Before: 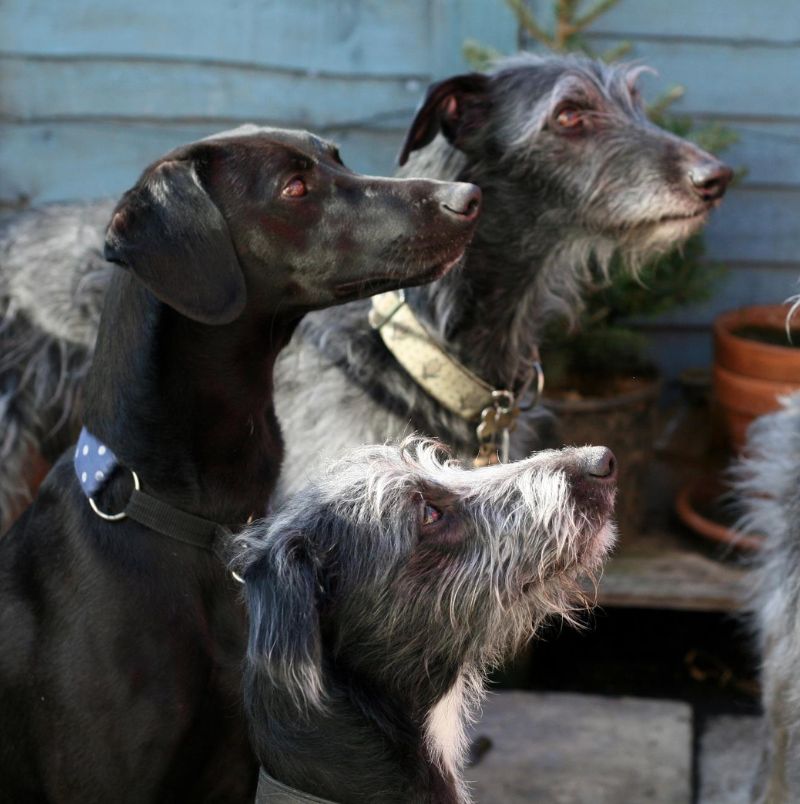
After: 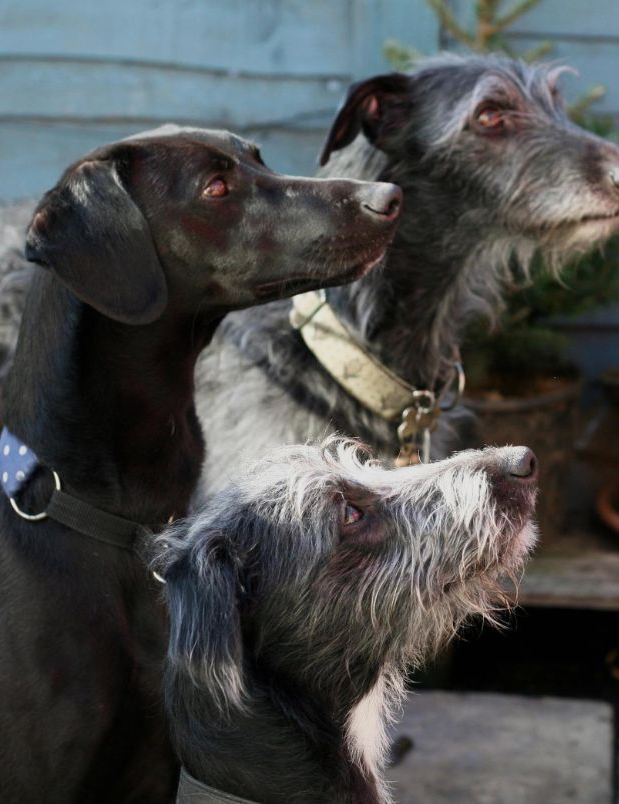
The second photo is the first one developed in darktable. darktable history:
crop: left 9.88%, right 12.664%
sigmoid: contrast 1.22, skew 0.65
